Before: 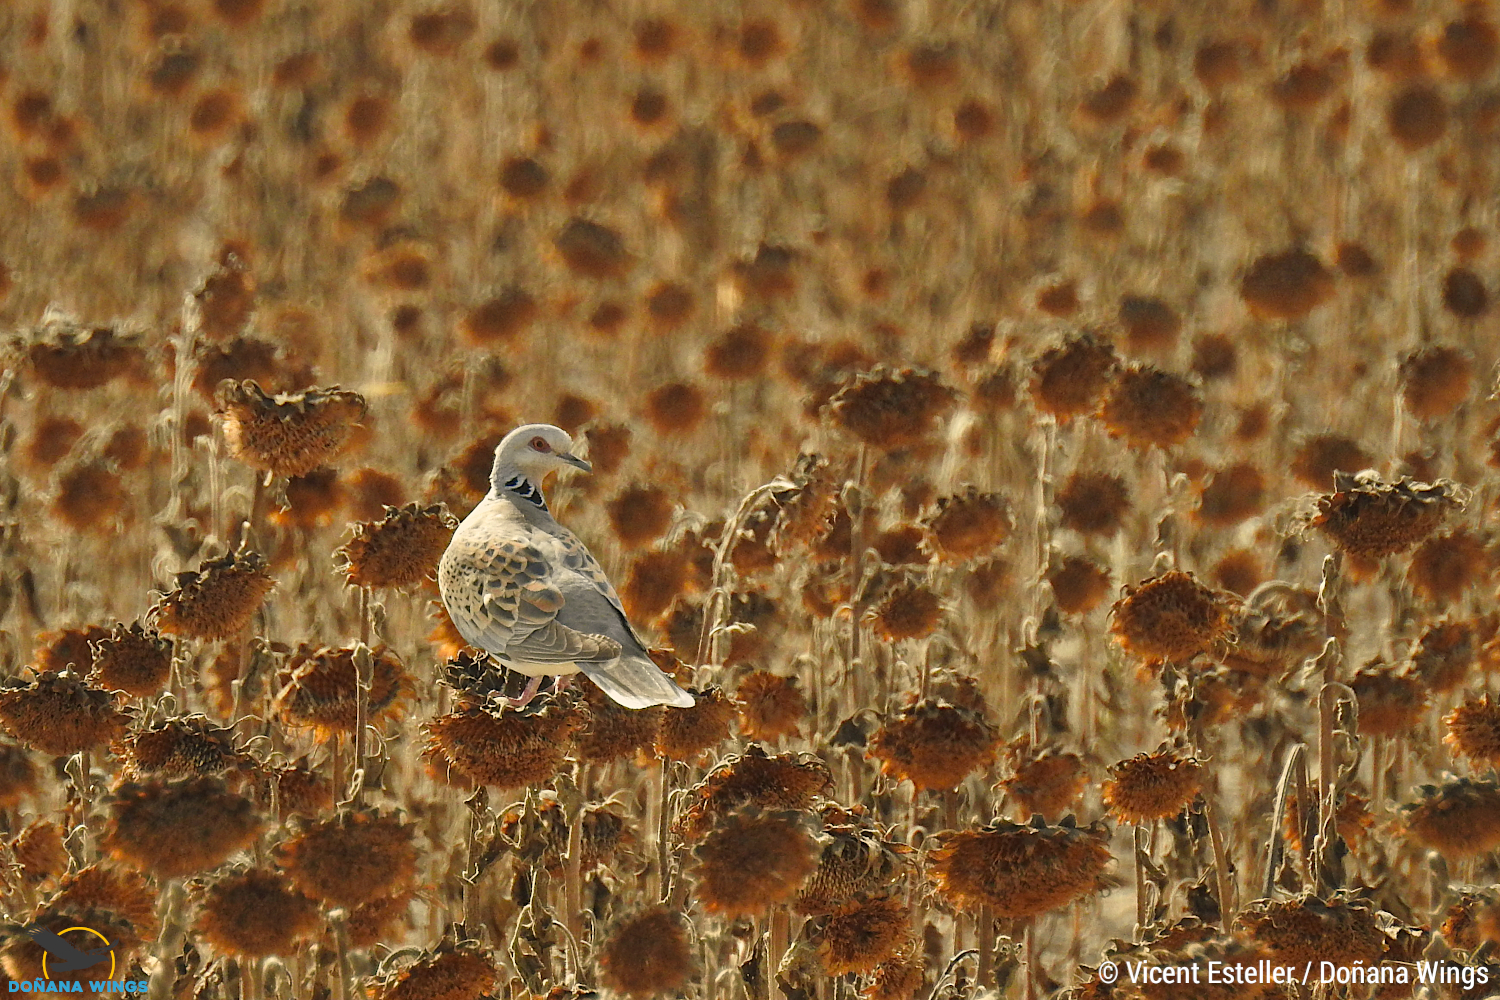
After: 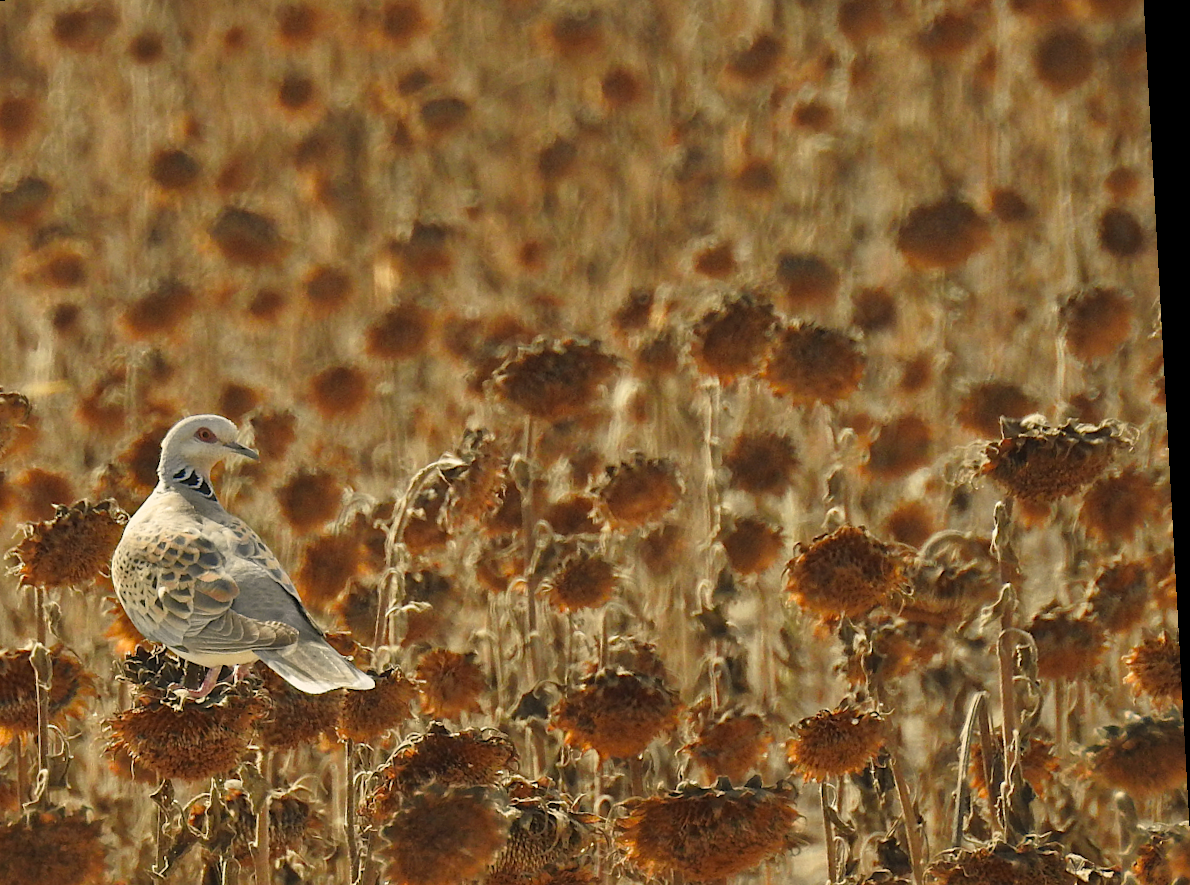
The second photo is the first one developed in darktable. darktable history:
rotate and perspective: rotation -3.18°, automatic cropping off
crop: left 23.095%, top 5.827%, bottom 11.854%
